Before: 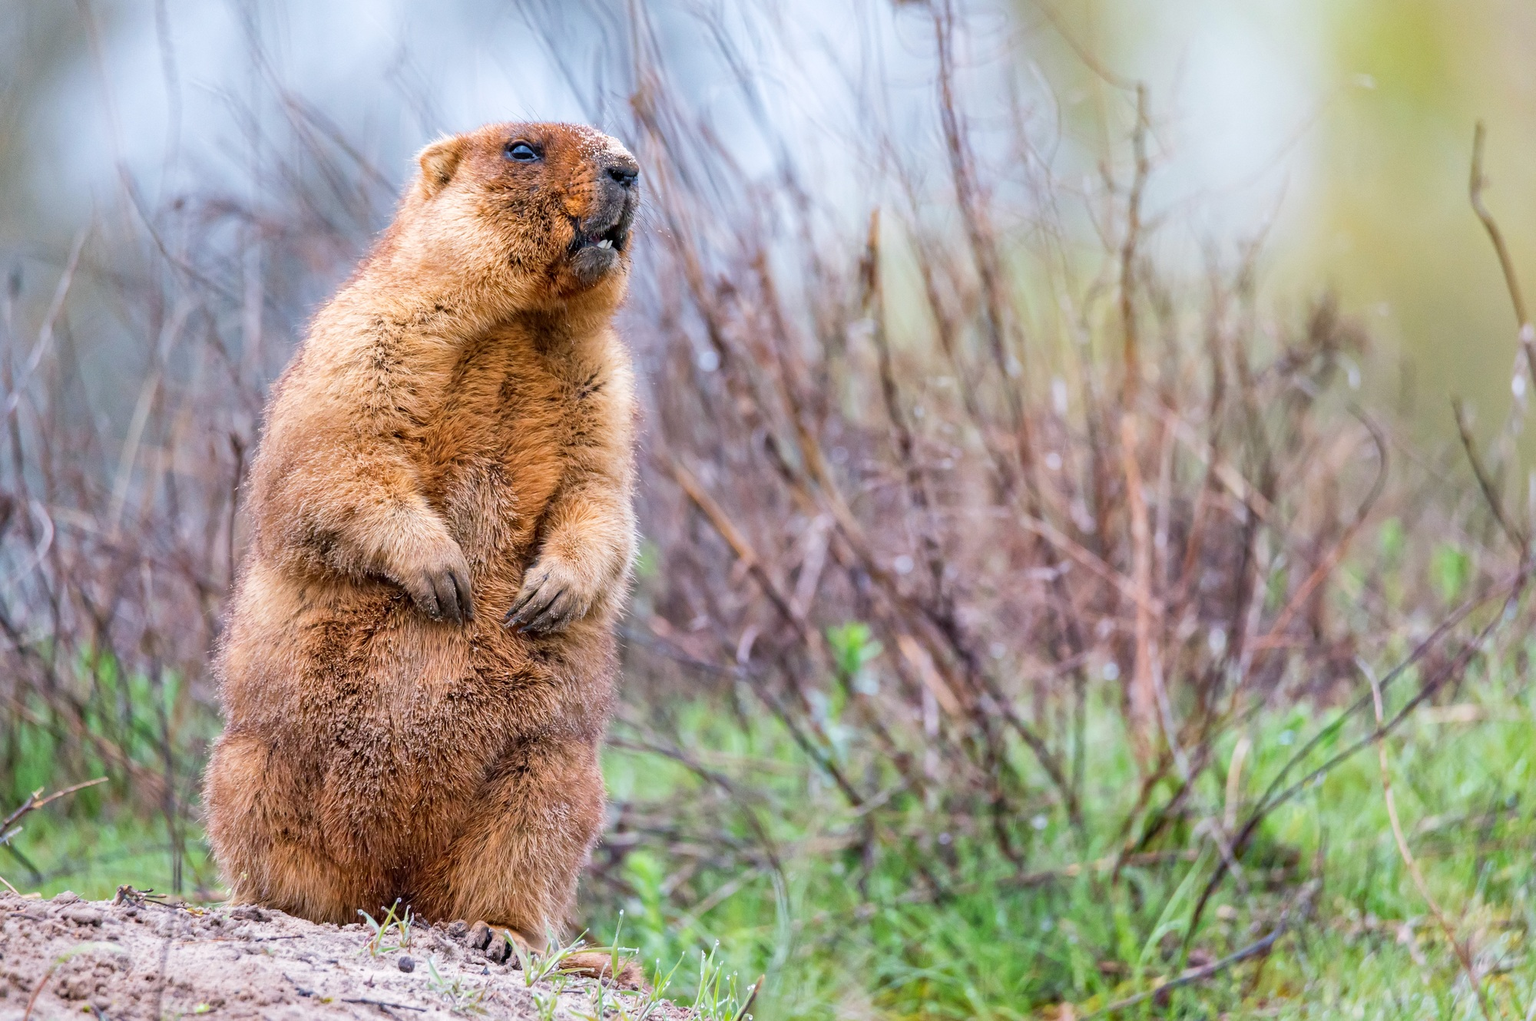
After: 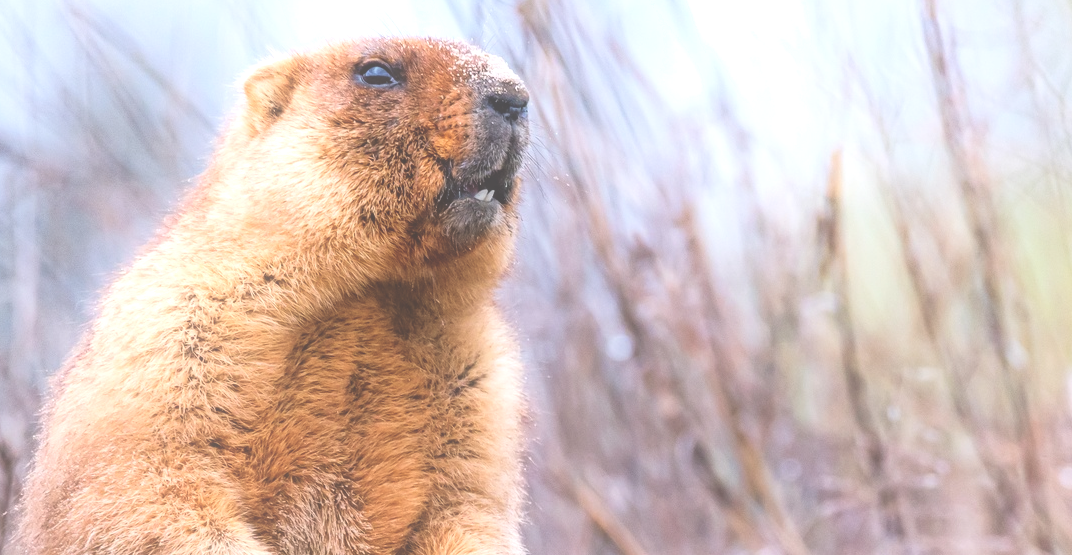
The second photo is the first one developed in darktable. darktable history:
tone equalizer: -8 EV -0.421 EV, -7 EV -0.41 EV, -6 EV -0.316 EV, -5 EV -0.241 EV, -3 EV 0.227 EV, -2 EV 0.336 EV, -1 EV 0.37 EV, +0 EV 0.441 EV, mask exposure compensation -0.511 EV
local contrast: on, module defaults
crop: left 15.152%, top 9.296%, right 31.224%, bottom 48.947%
exposure: black level correction -0.042, exposure 0.06 EV, compensate exposure bias true, compensate highlight preservation false
shadows and highlights: shadows -1.25, highlights 40.66
contrast equalizer: octaves 7, y [[0.6 ×6], [0.55 ×6], [0 ×6], [0 ×6], [0 ×6]], mix -0.991
